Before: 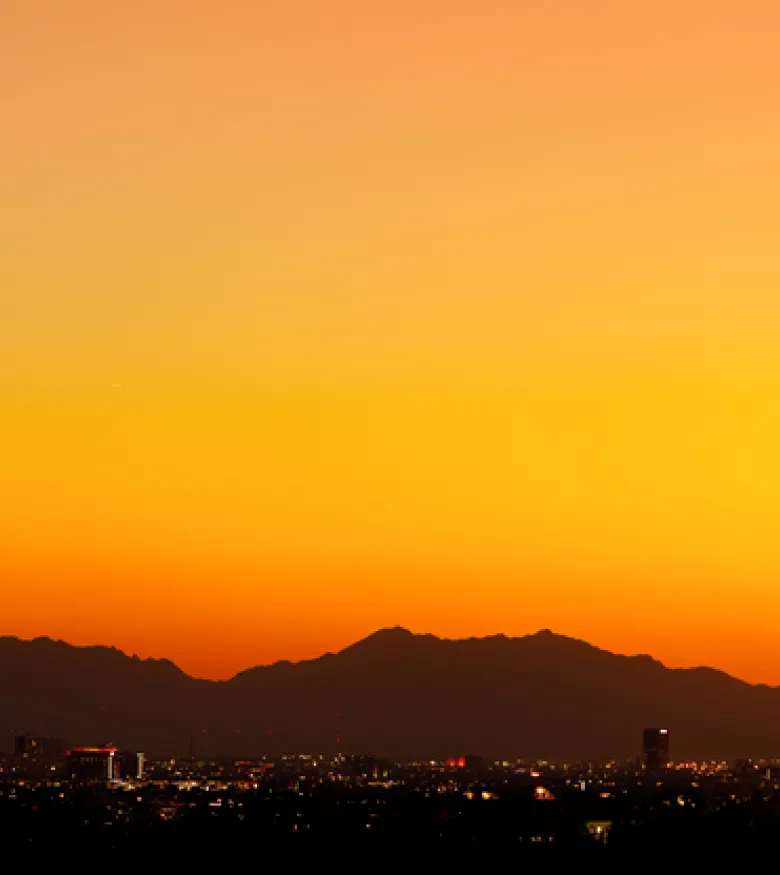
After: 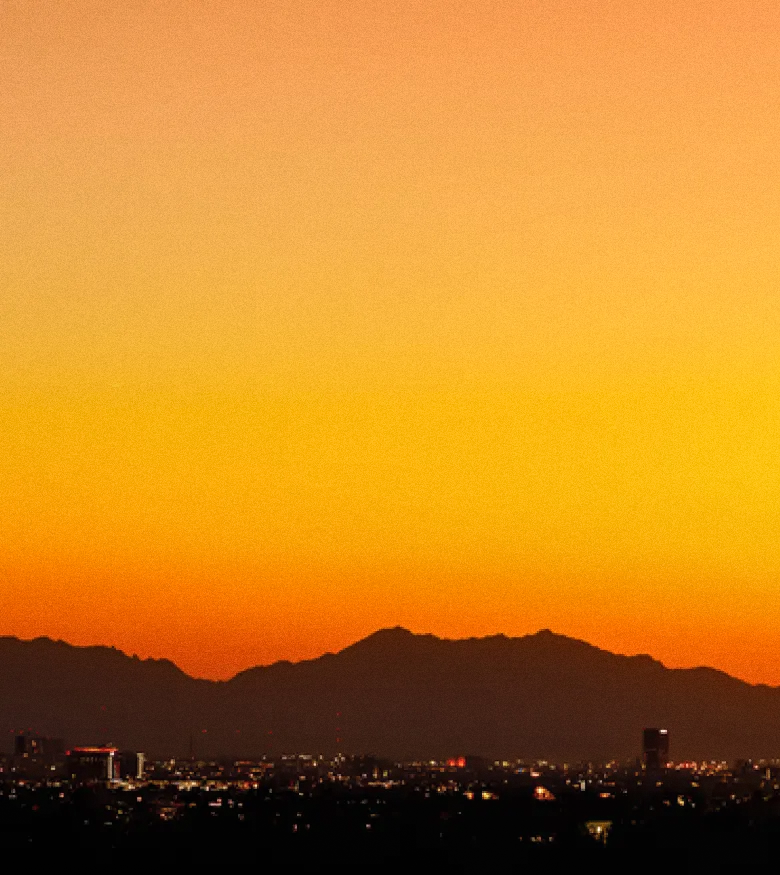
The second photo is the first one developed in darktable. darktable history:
local contrast: on, module defaults
grain: on, module defaults
